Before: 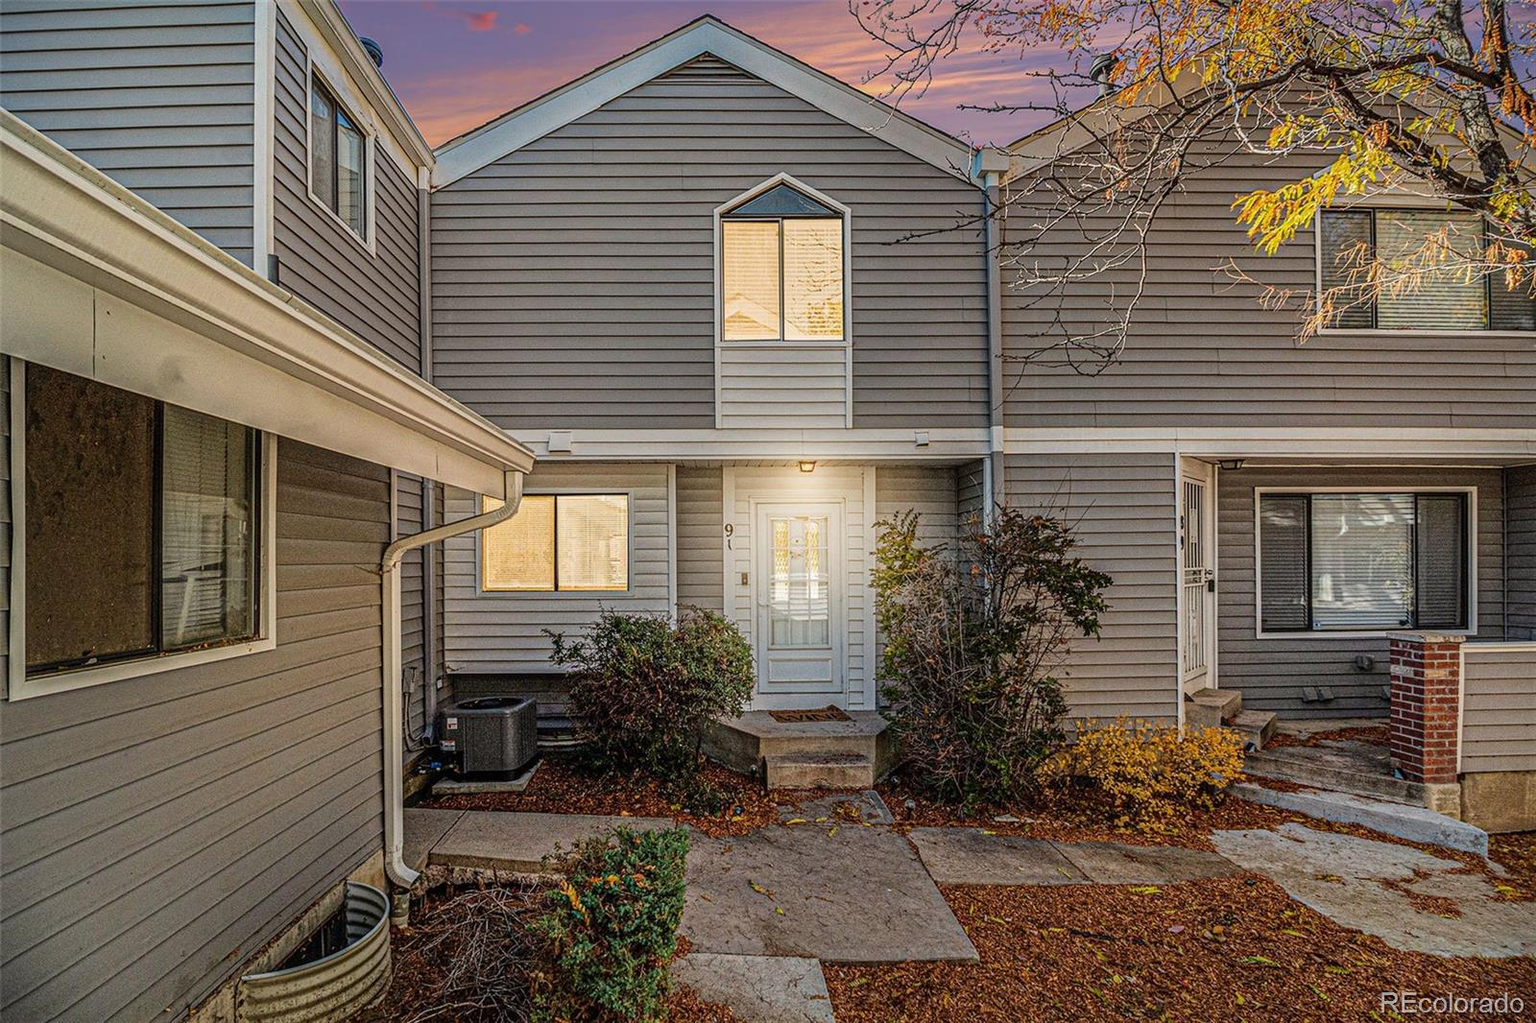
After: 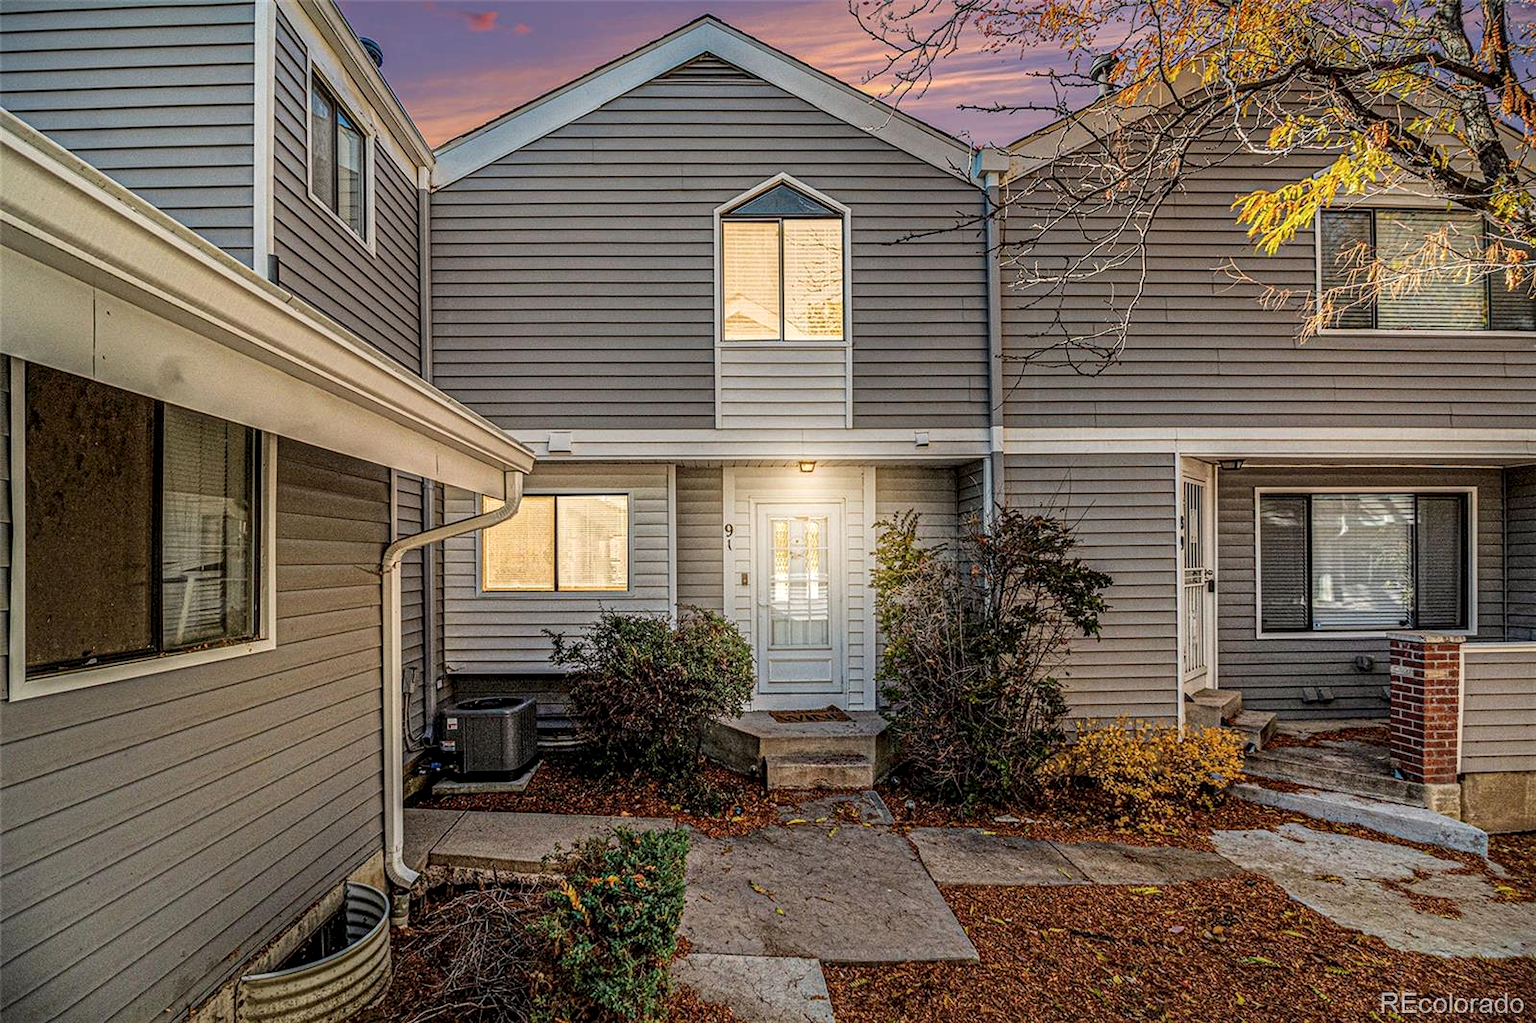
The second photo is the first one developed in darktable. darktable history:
color balance: on, module defaults
local contrast: highlights 83%, shadows 81%
